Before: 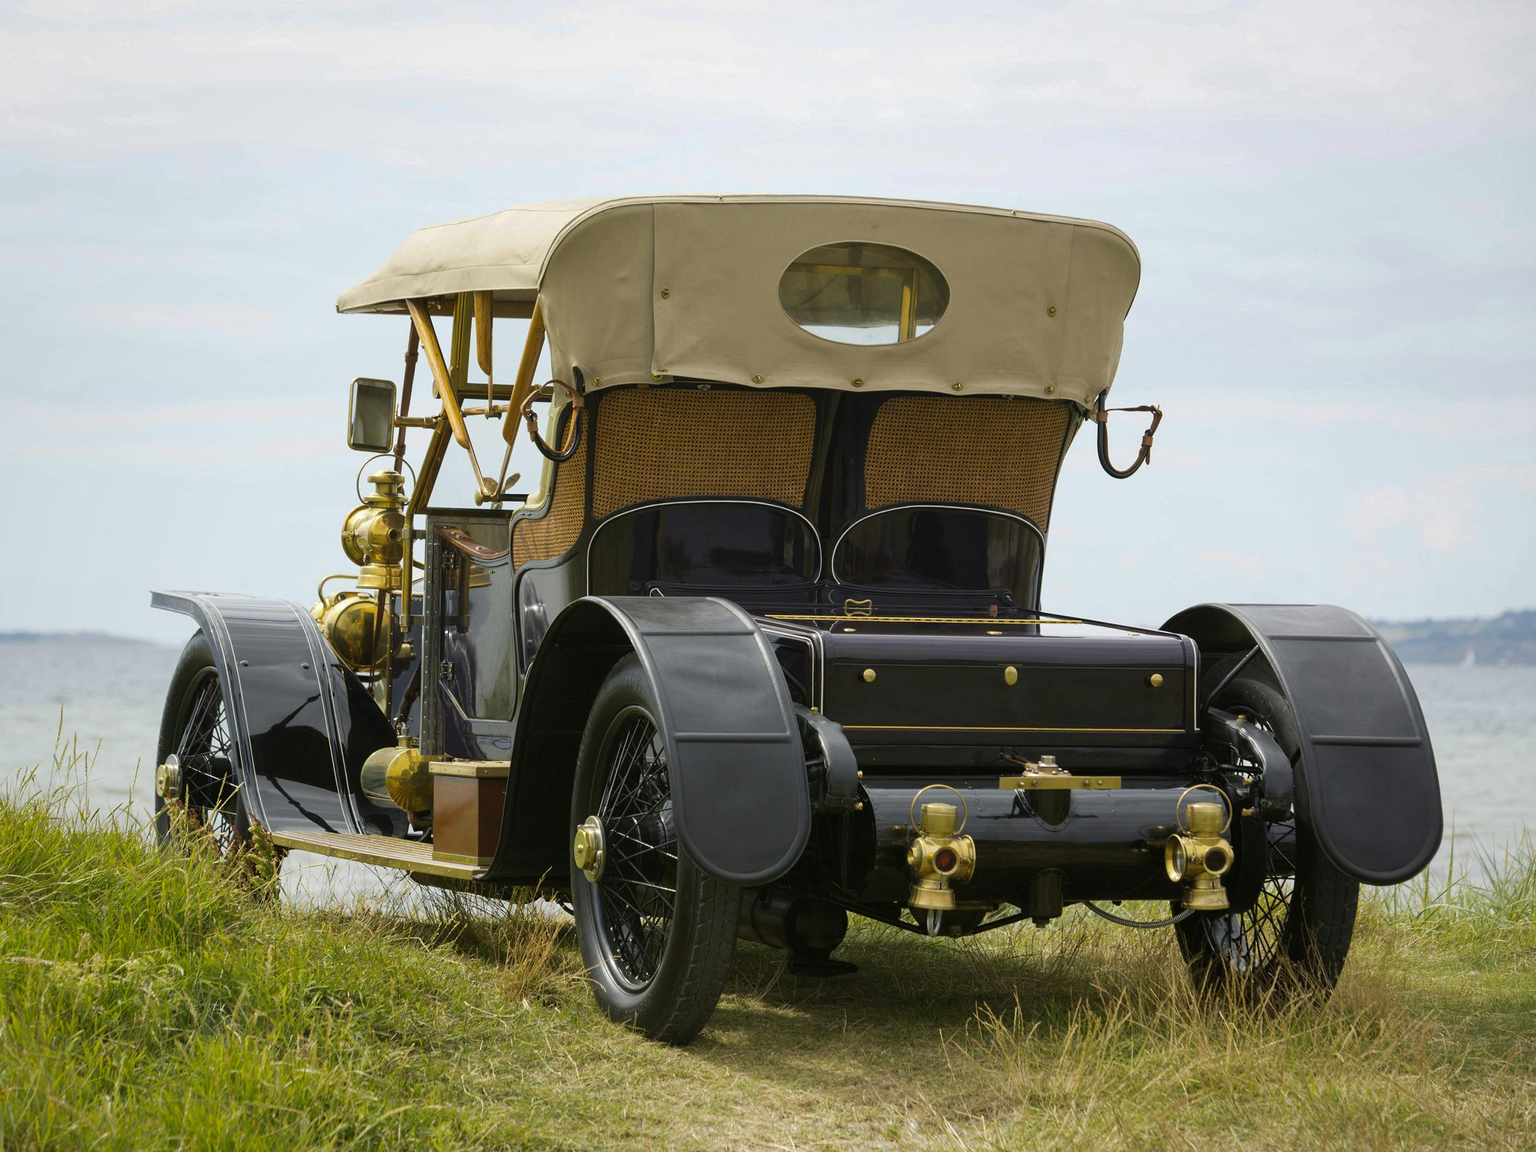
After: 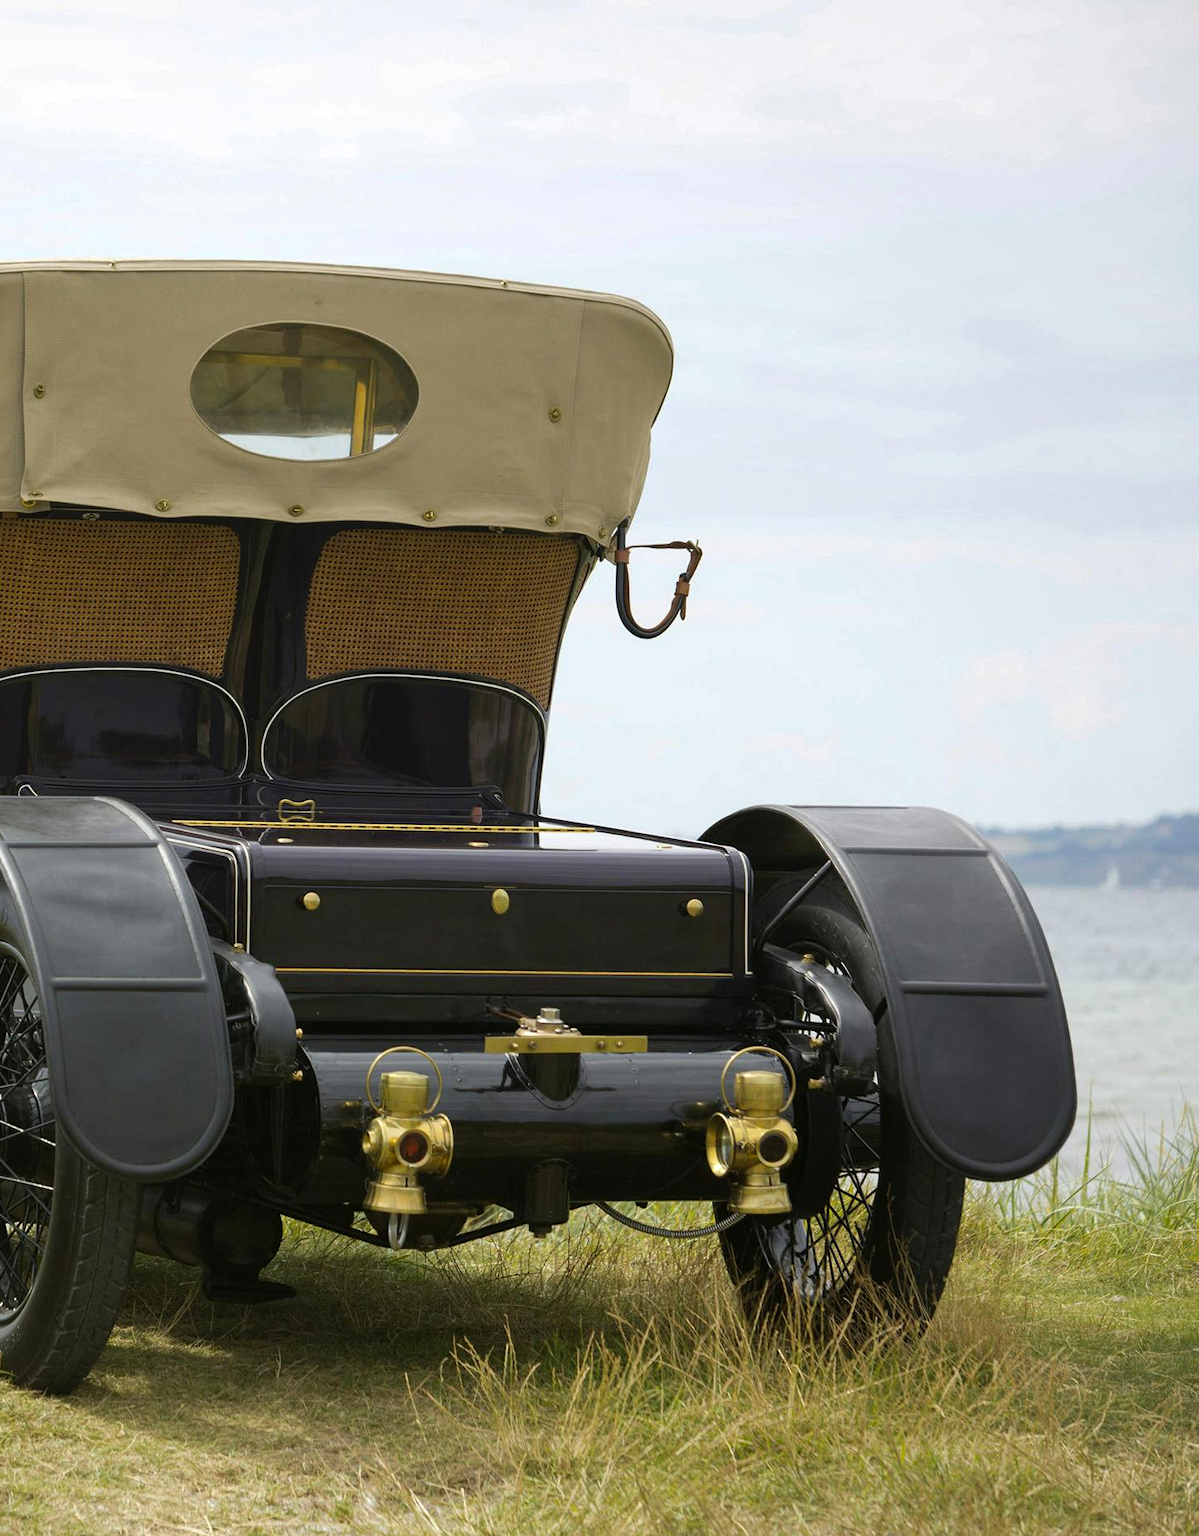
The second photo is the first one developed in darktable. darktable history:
crop: left 41.402%
levels: levels [0, 0.476, 0.951]
